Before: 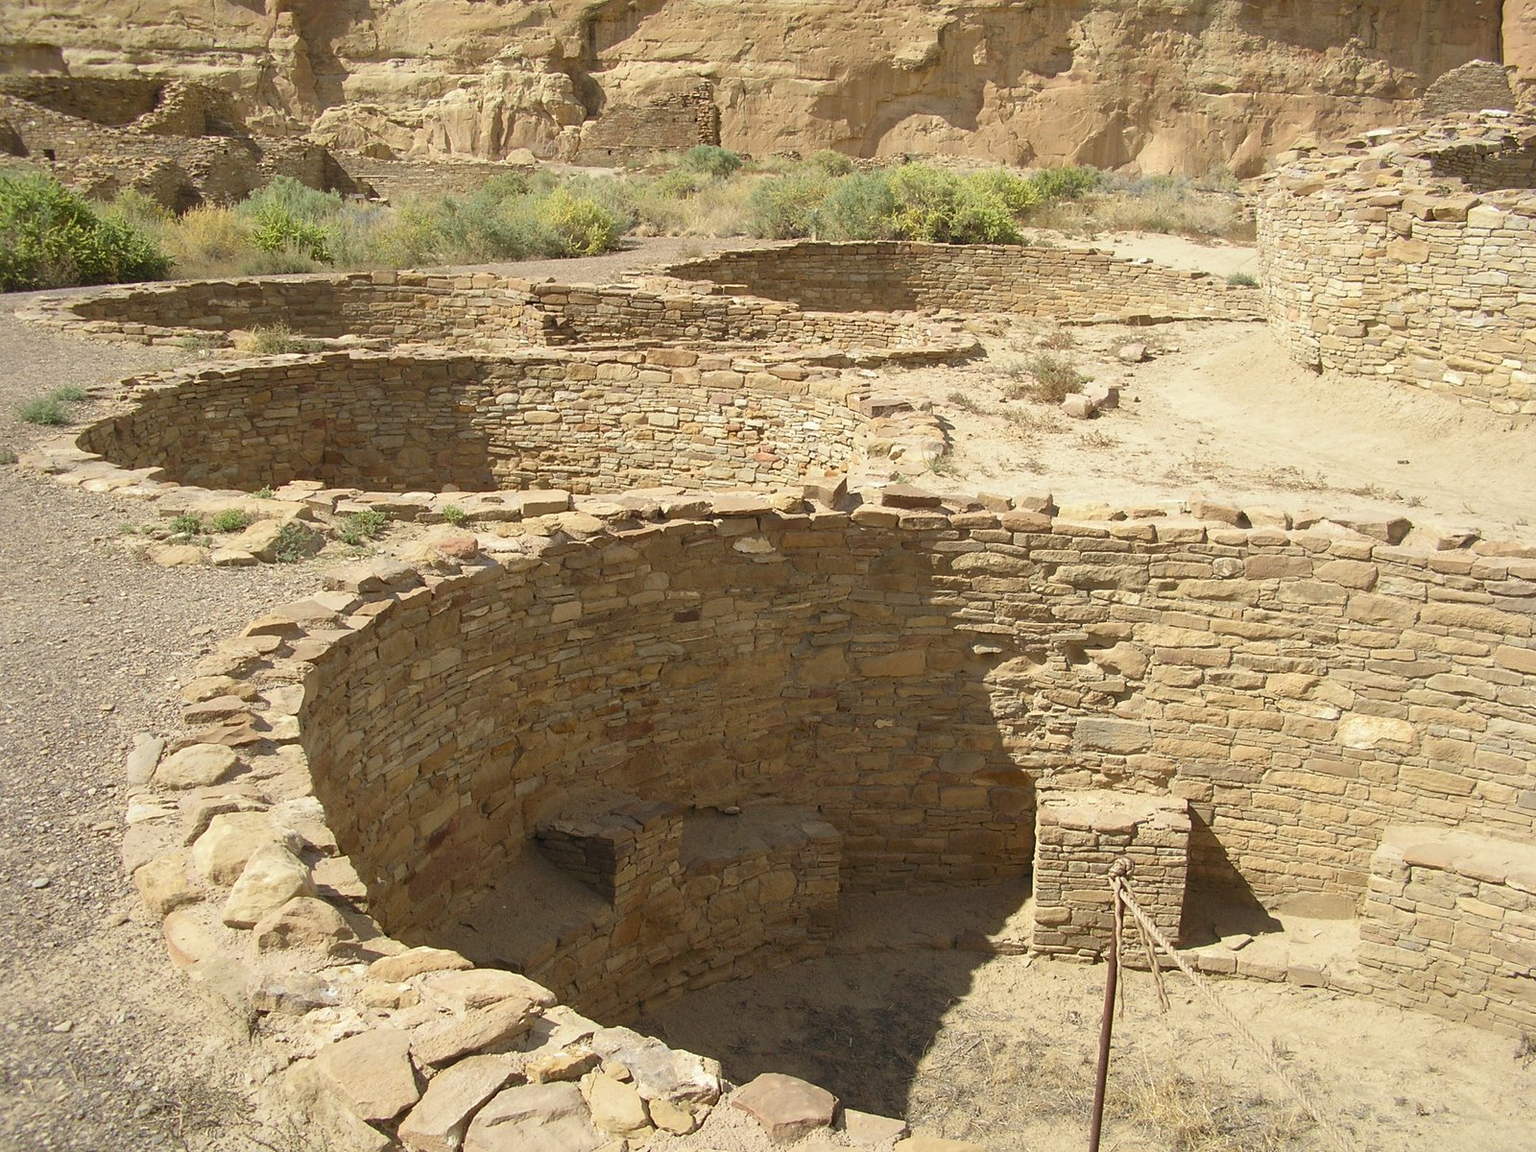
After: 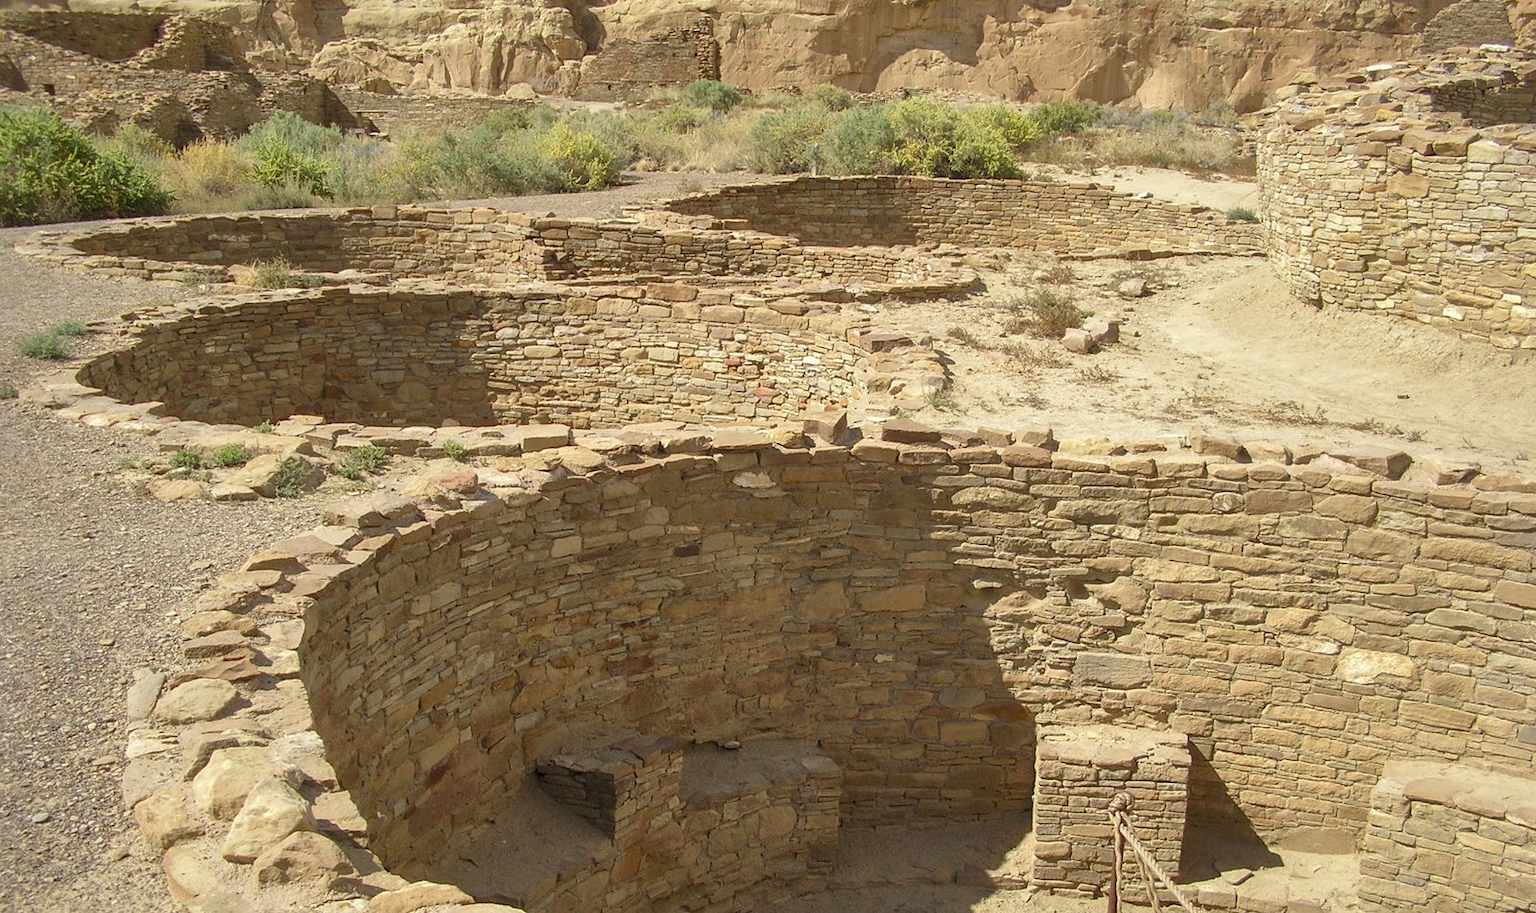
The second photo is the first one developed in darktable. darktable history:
crop and rotate: top 5.667%, bottom 14.937%
local contrast: on, module defaults
shadows and highlights: on, module defaults
